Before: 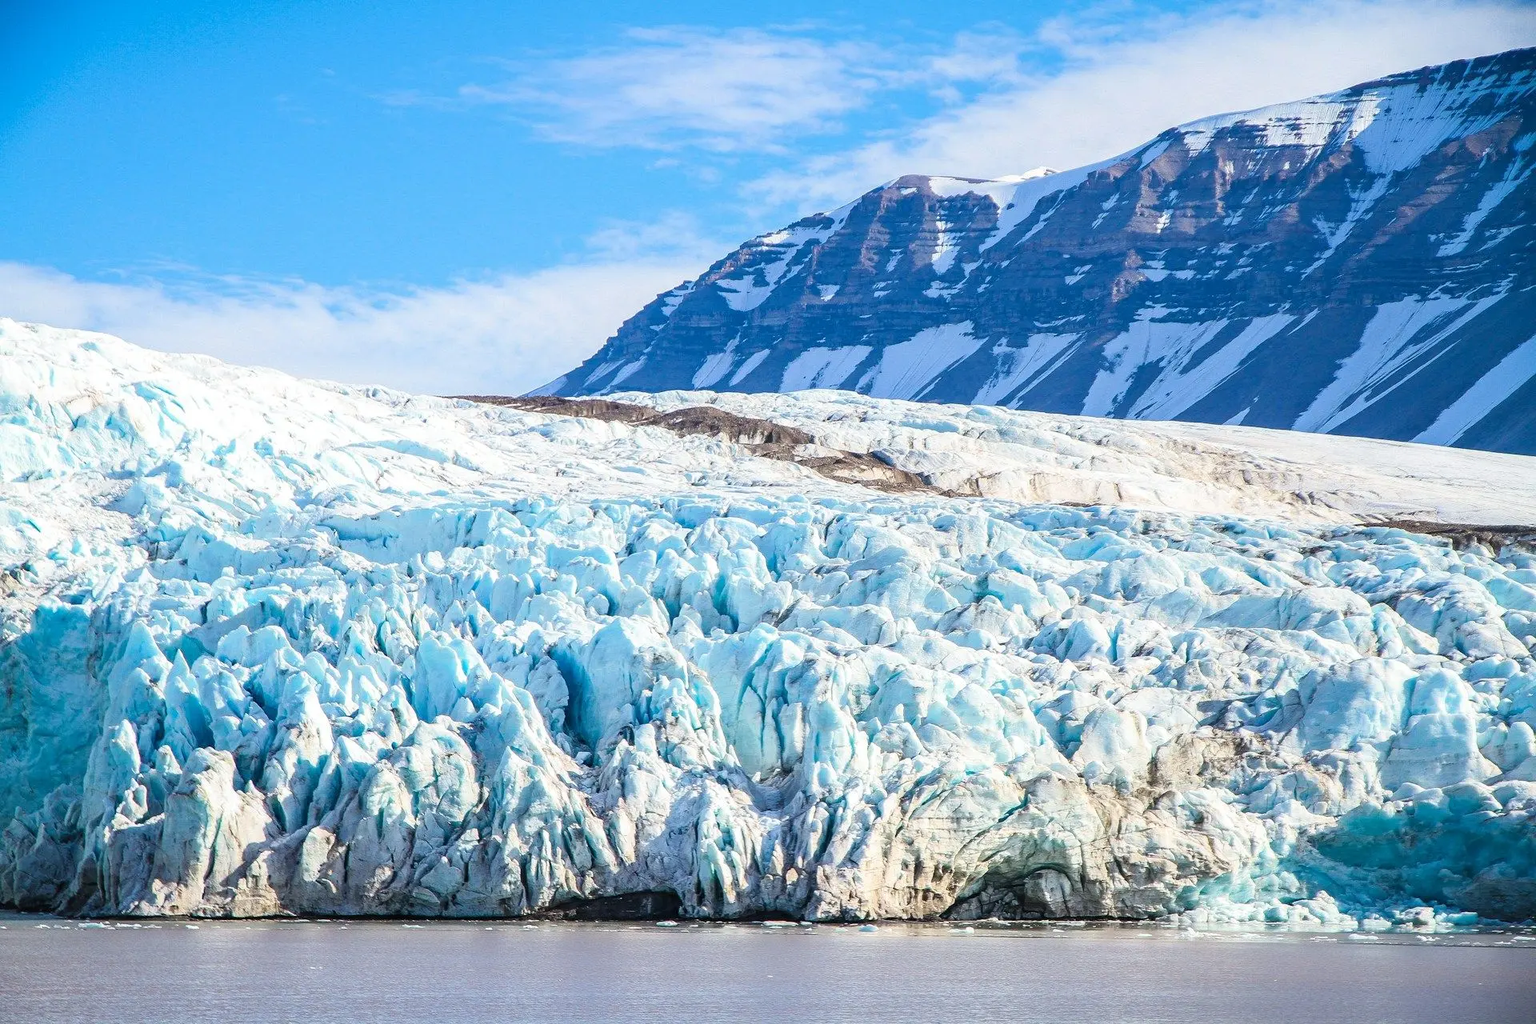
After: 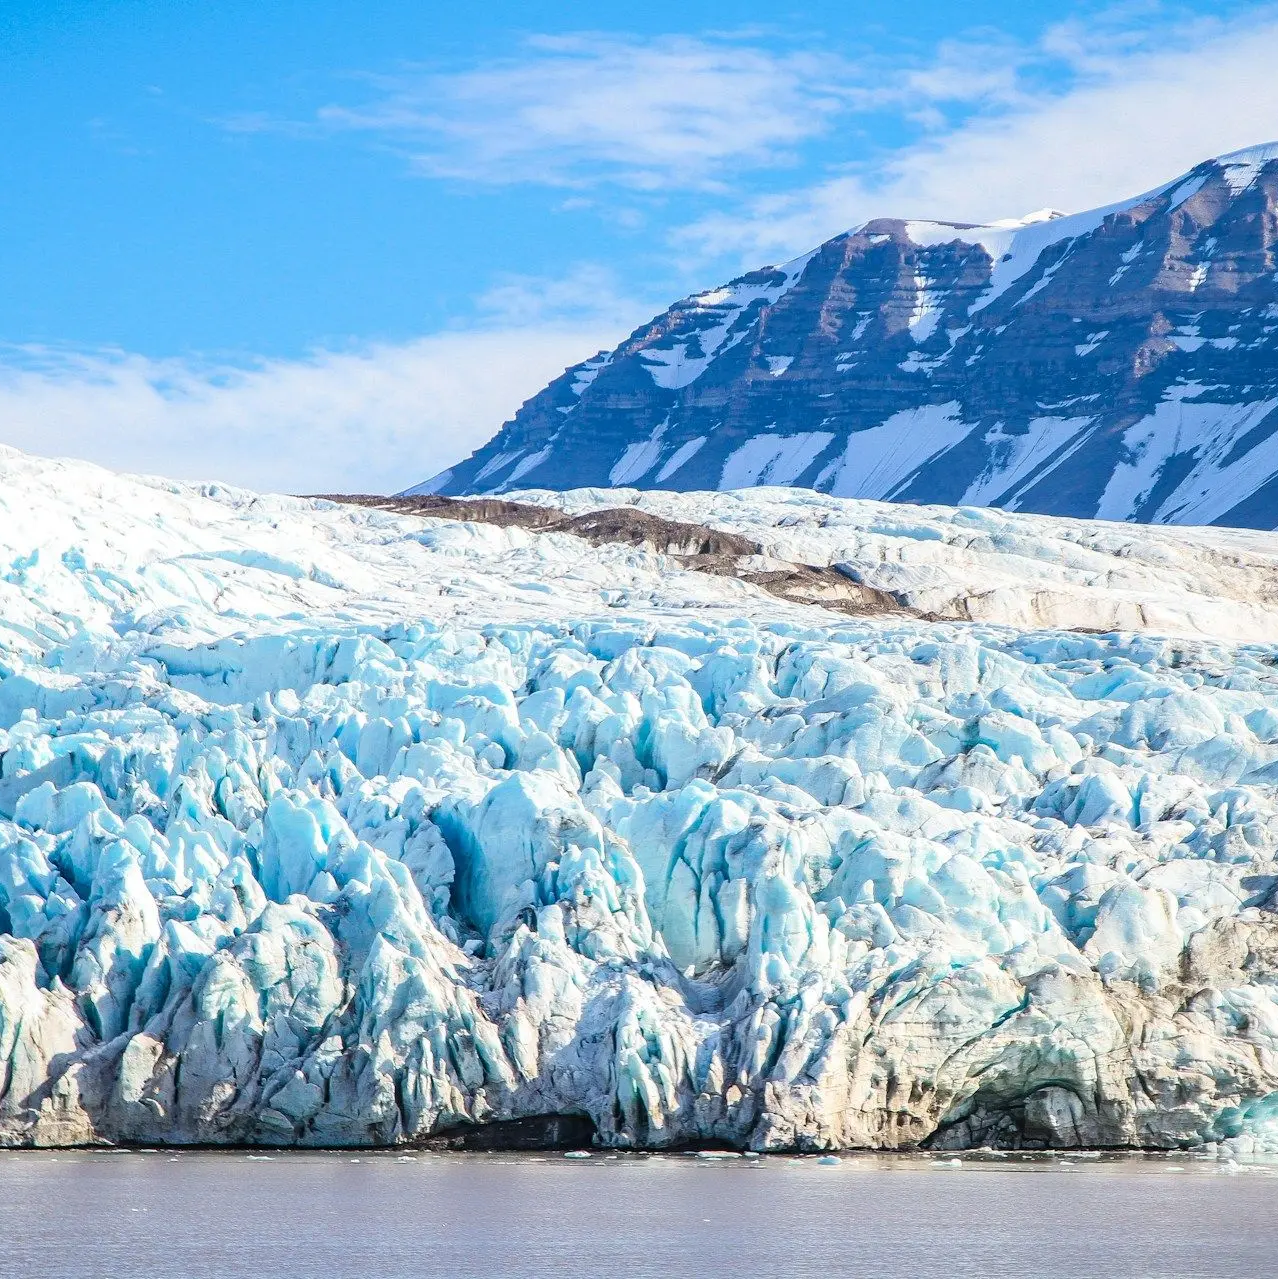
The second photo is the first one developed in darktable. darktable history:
crop and rotate: left 13.372%, right 20.057%
